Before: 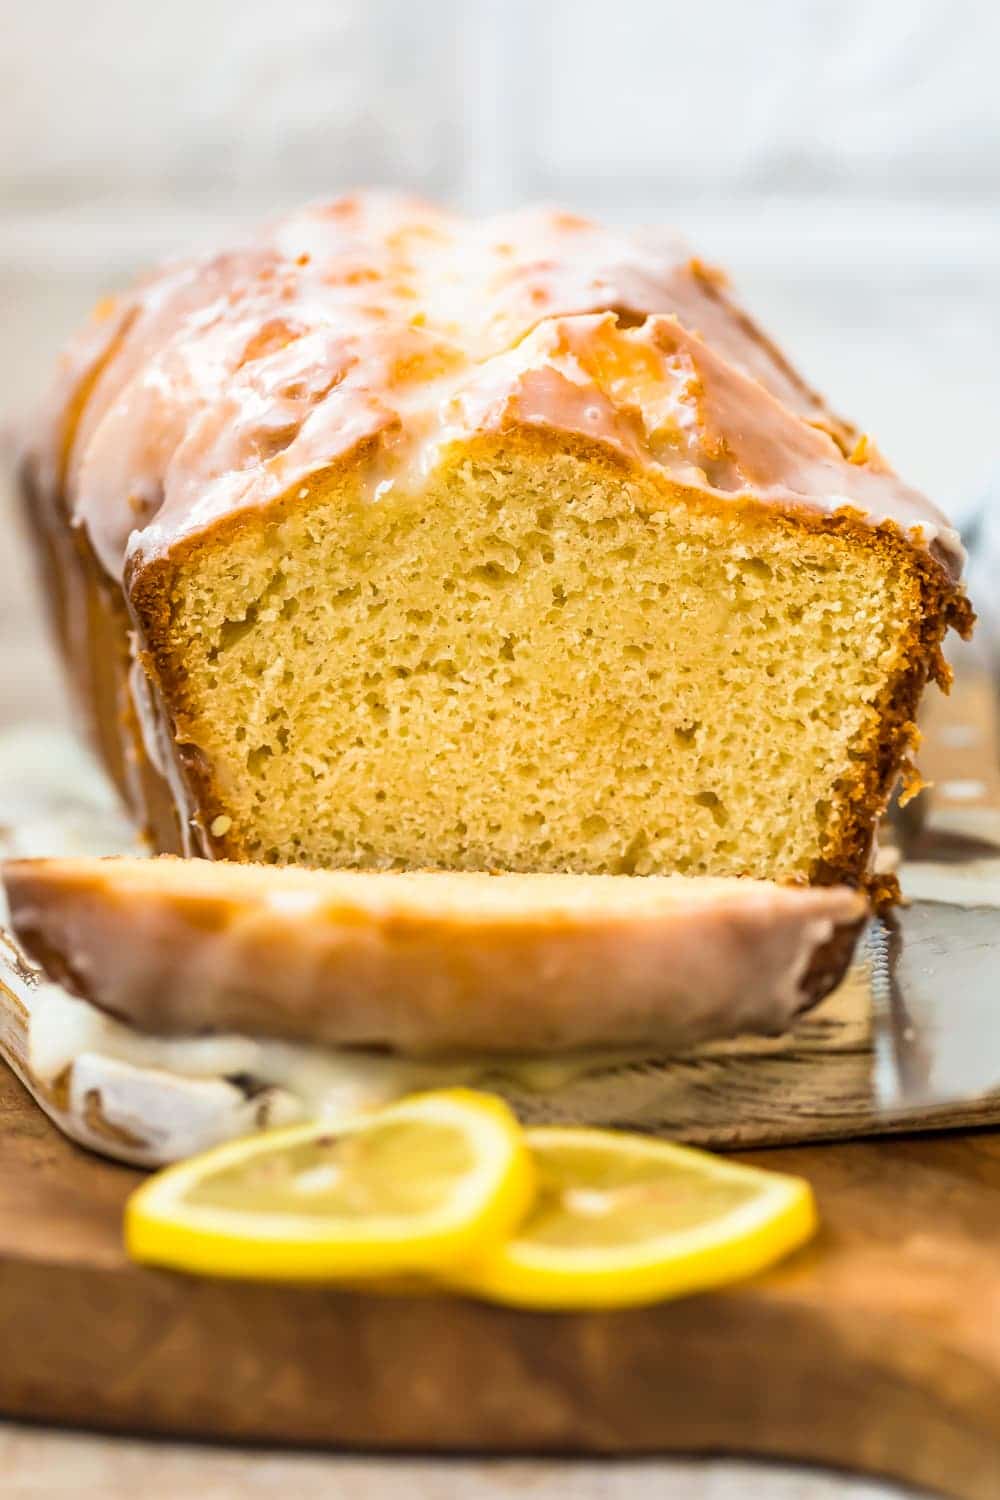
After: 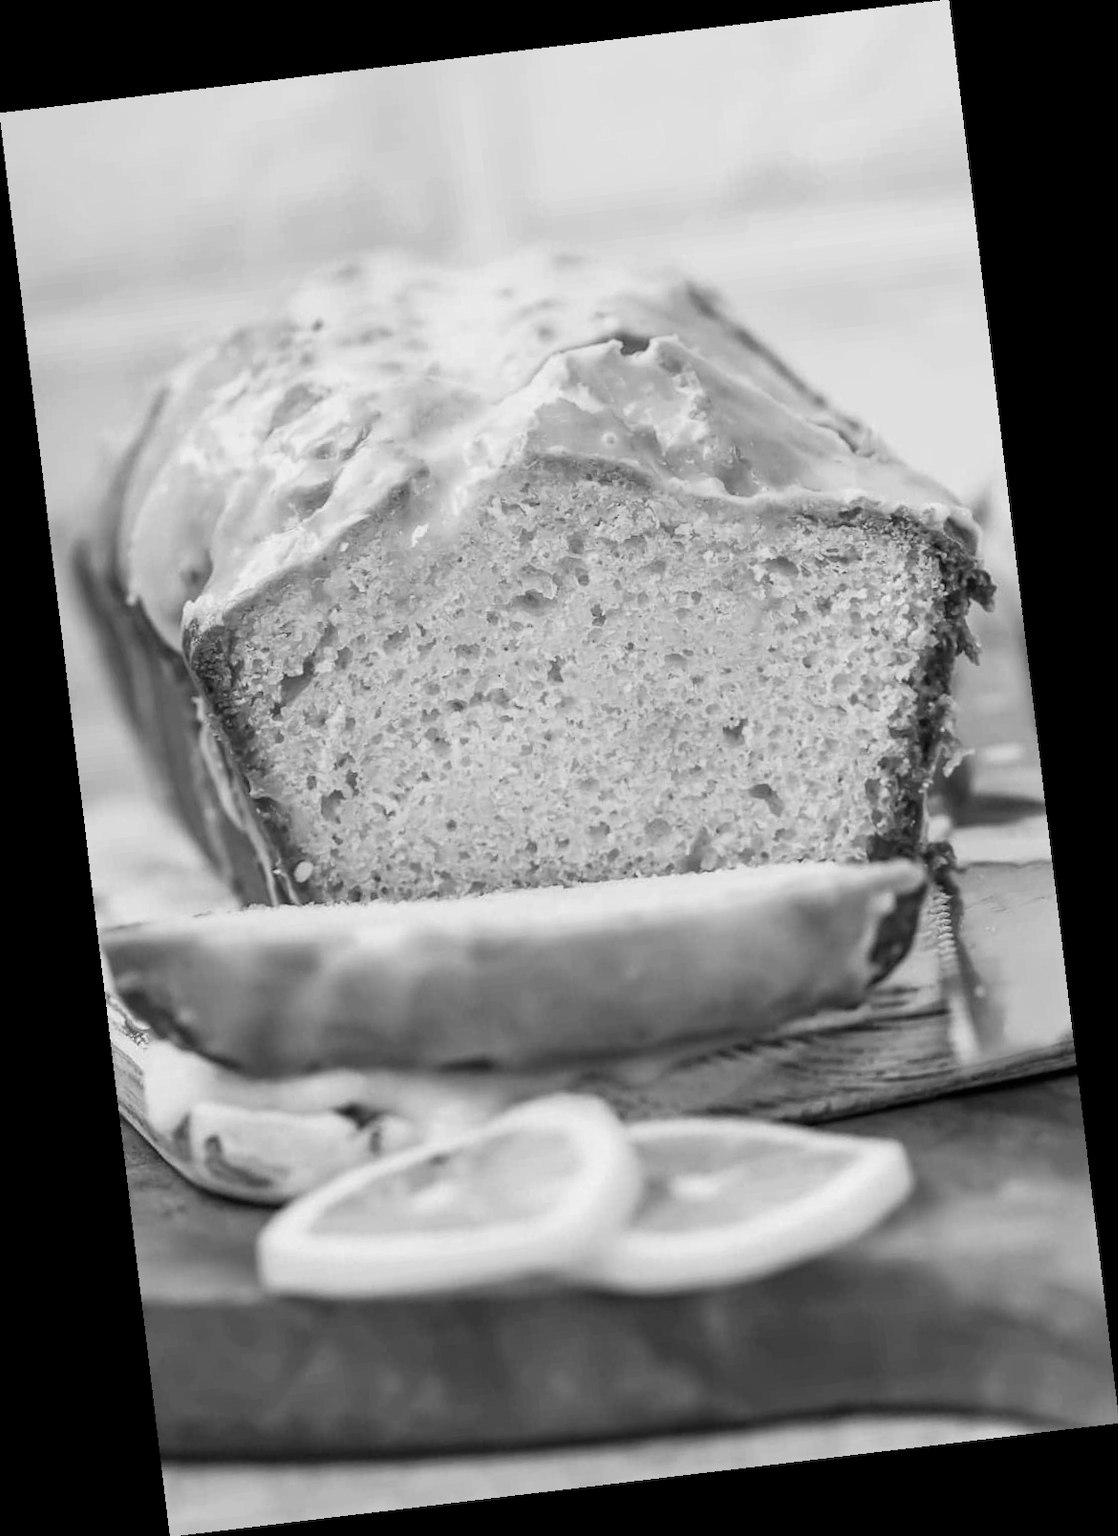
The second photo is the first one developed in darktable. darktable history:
rotate and perspective: rotation -6.83°, automatic cropping off
monochrome: a -71.75, b 75.82
color correction: highlights a* 3.22, highlights b* 1.93, saturation 1.19
